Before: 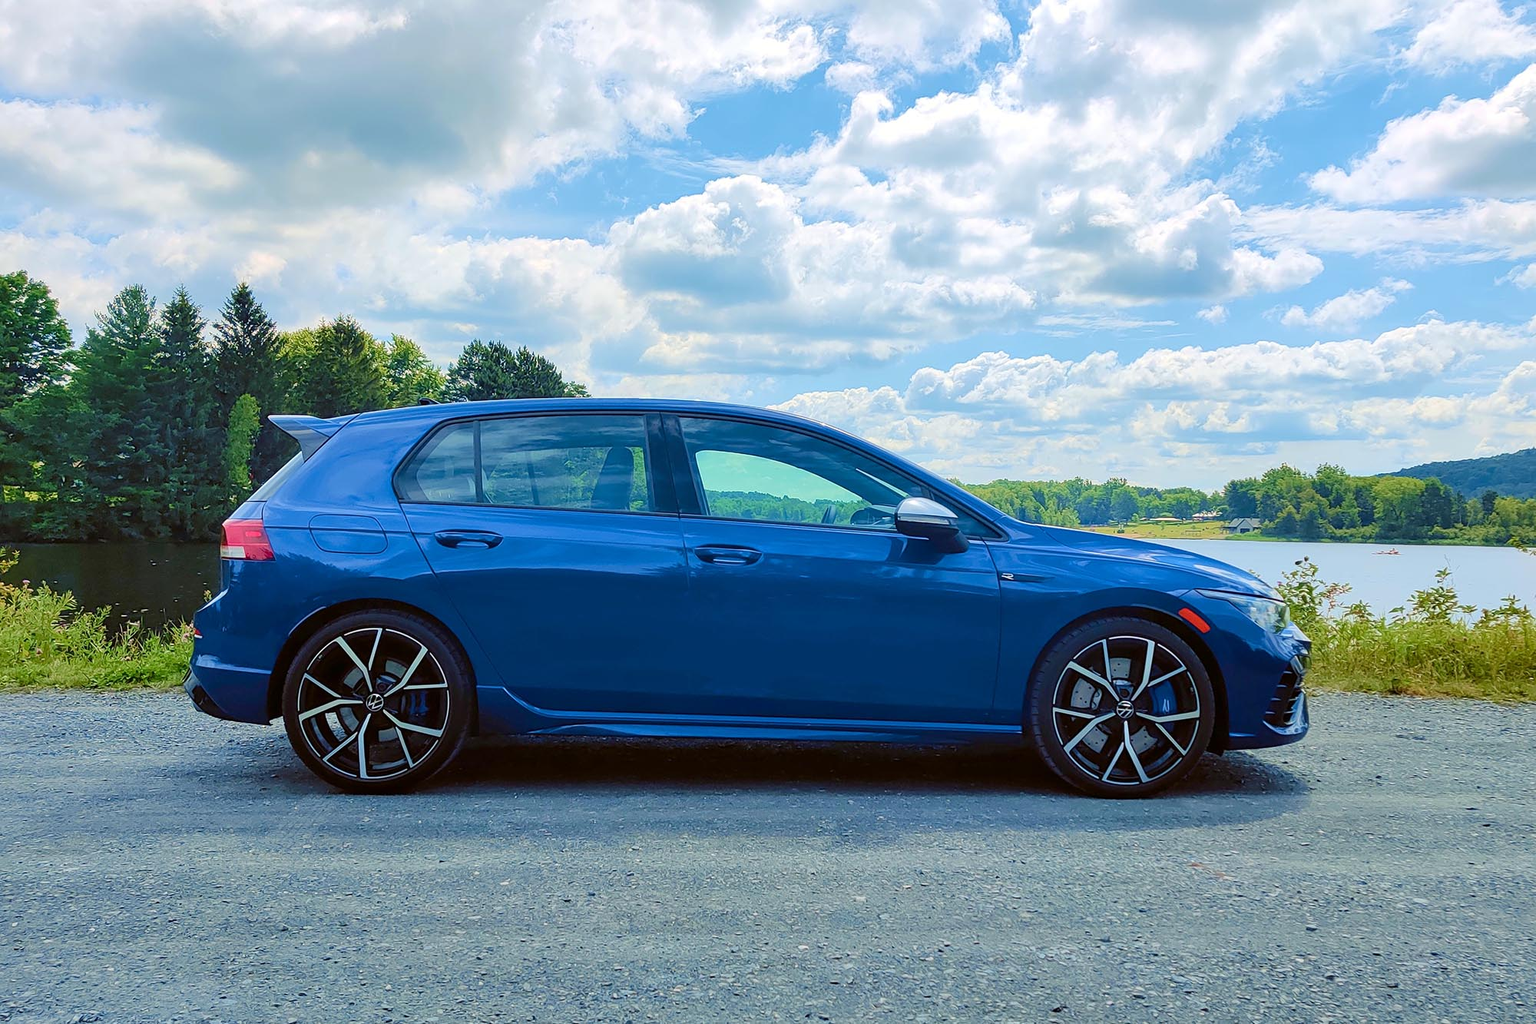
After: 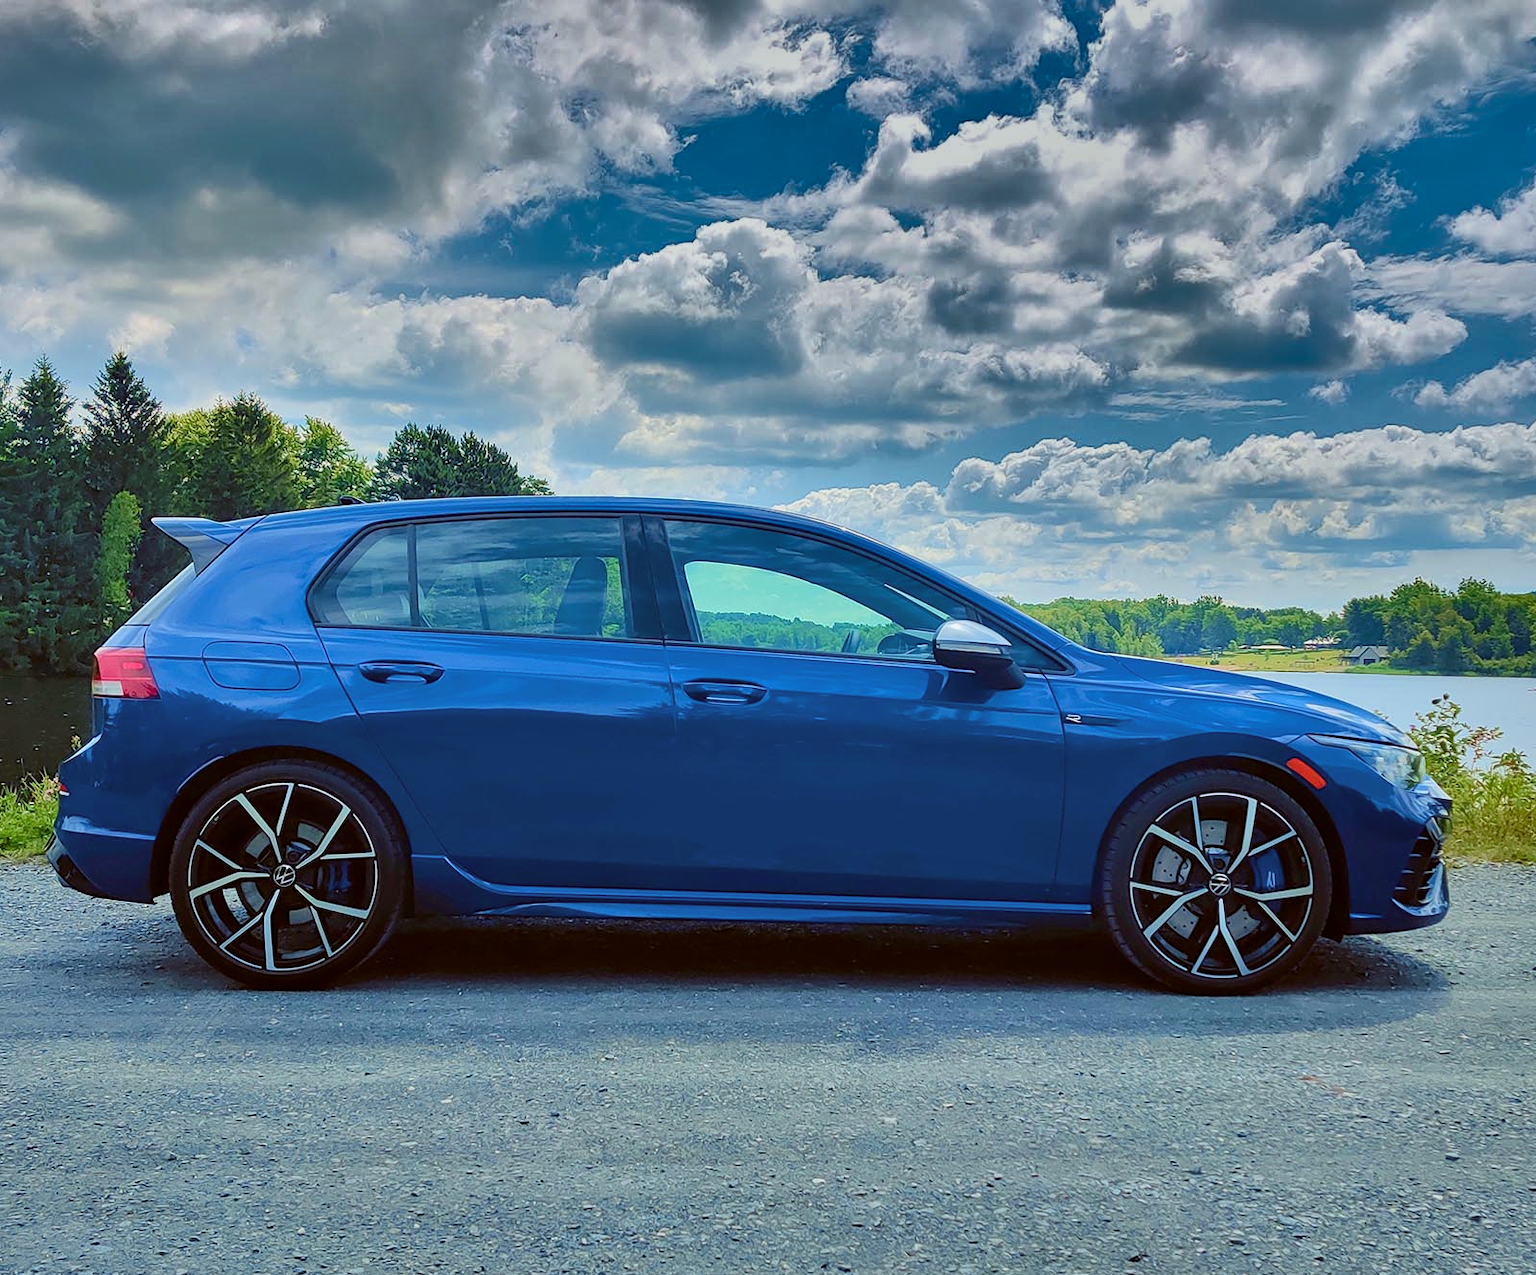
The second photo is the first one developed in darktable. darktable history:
crop and rotate: left 9.597%, right 10.195%
tone equalizer: -8 EV -0.002 EV, -7 EV 0.005 EV, -6 EV -0.009 EV, -5 EV 0.011 EV, -4 EV -0.012 EV, -3 EV 0.007 EV, -2 EV -0.062 EV, -1 EV -0.293 EV, +0 EV -0.582 EV, smoothing diameter 2%, edges refinement/feathering 20, mask exposure compensation -1.57 EV, filter diffusion 5
shadows and highlights: shadows 20.91, highlights -82.73, soften with gaussian
color correction: highlights a* -2.73, highlights b* -2.09, shadows a* 2.41, shadows b* 2.73
